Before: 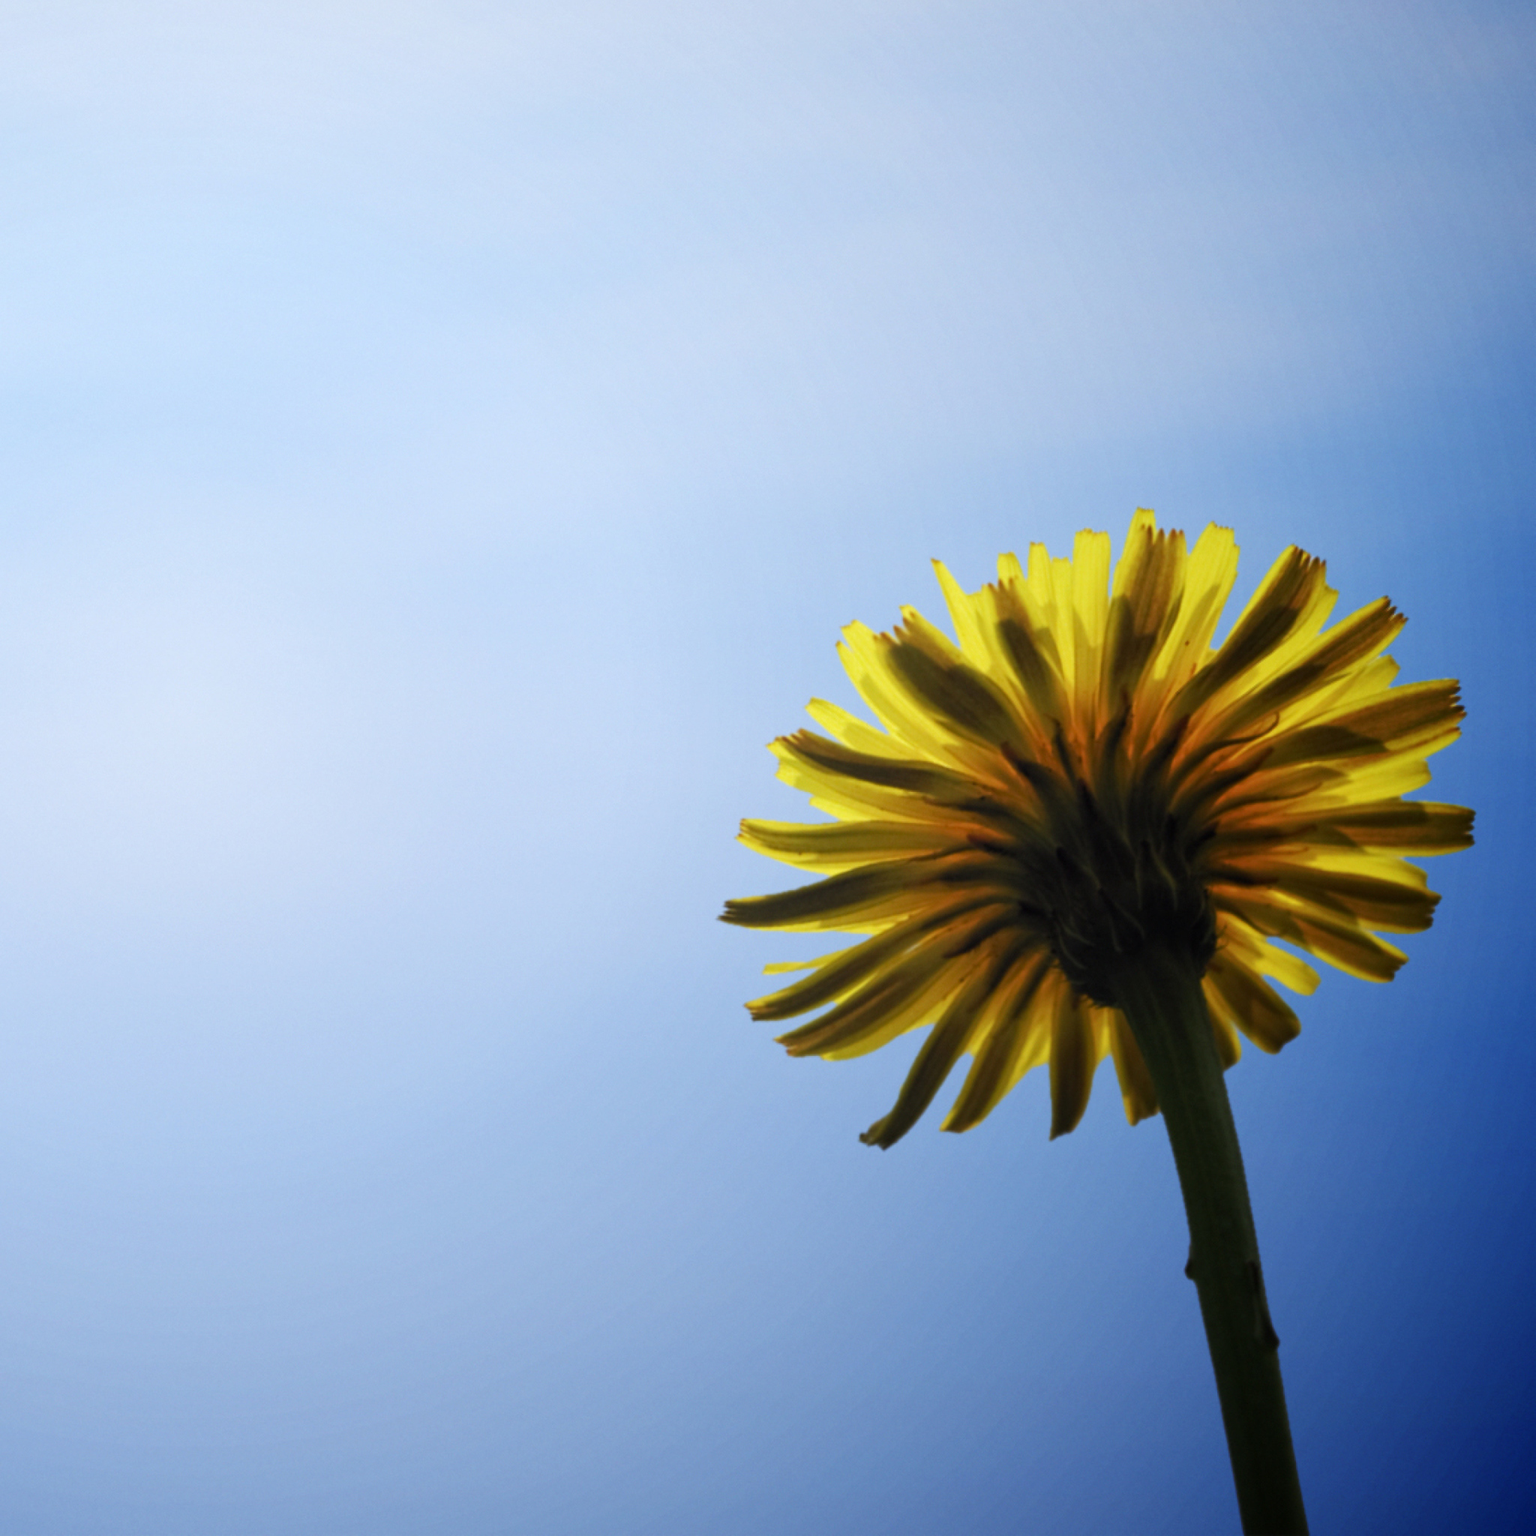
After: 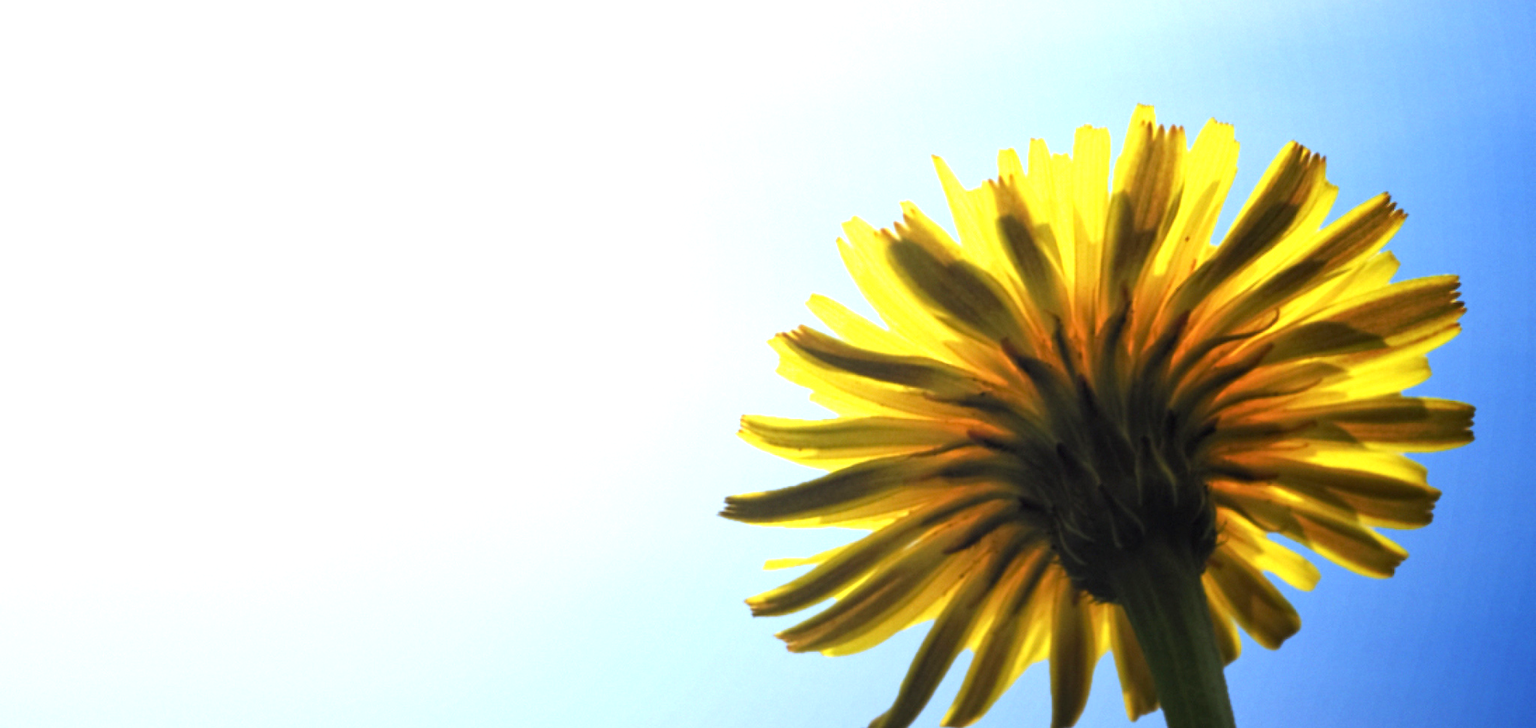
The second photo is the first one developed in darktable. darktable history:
crop and rotate: top 26.359%, bottom 26.216%
exposure: black level correction 0, exposure 1 EV, compensate exposure bias true, compensate highlight preservation false
